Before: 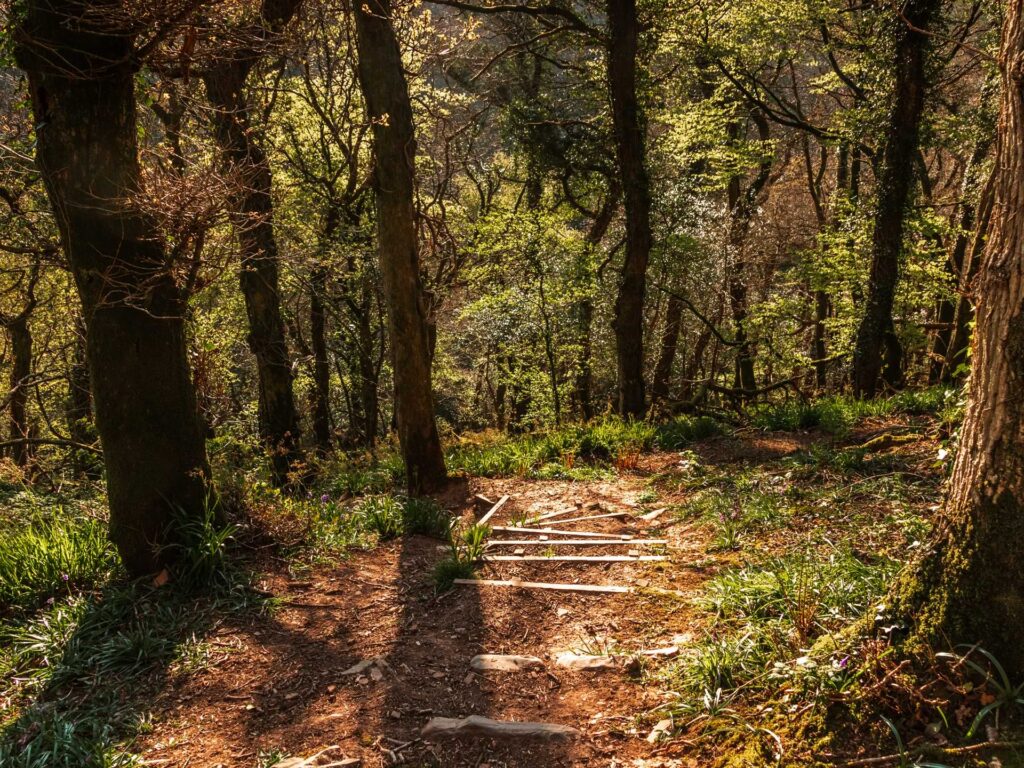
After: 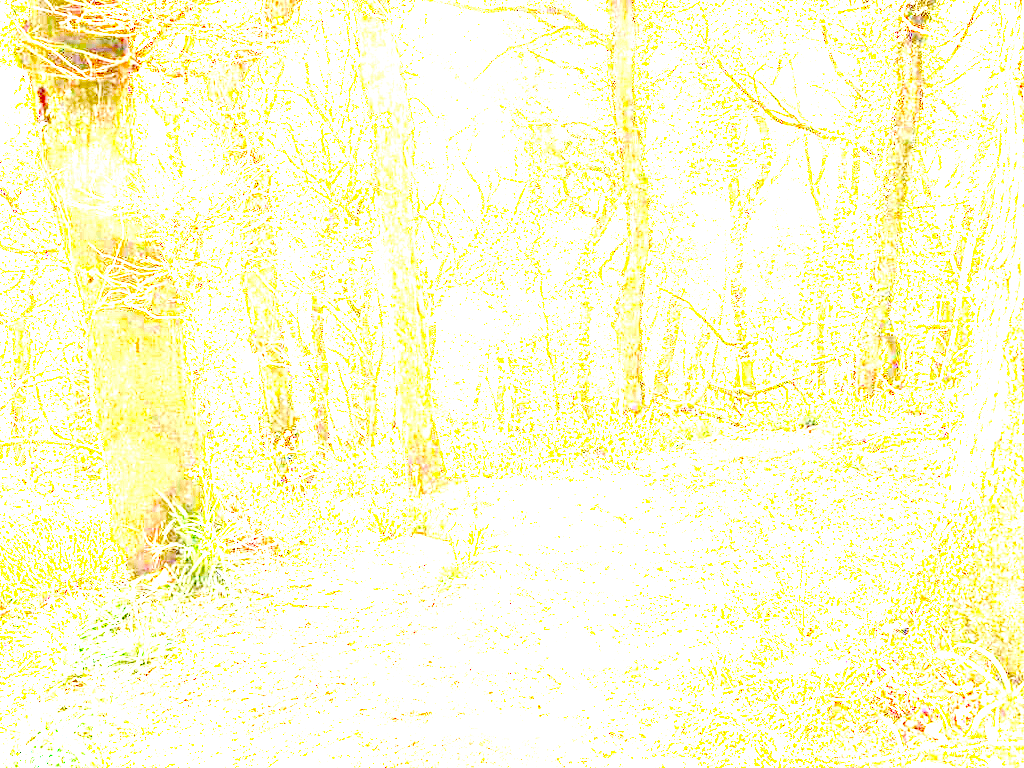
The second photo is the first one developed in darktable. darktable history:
exposure: exposure 7.94 EV, compensate exposure bias true, compensate highlight preservation false
